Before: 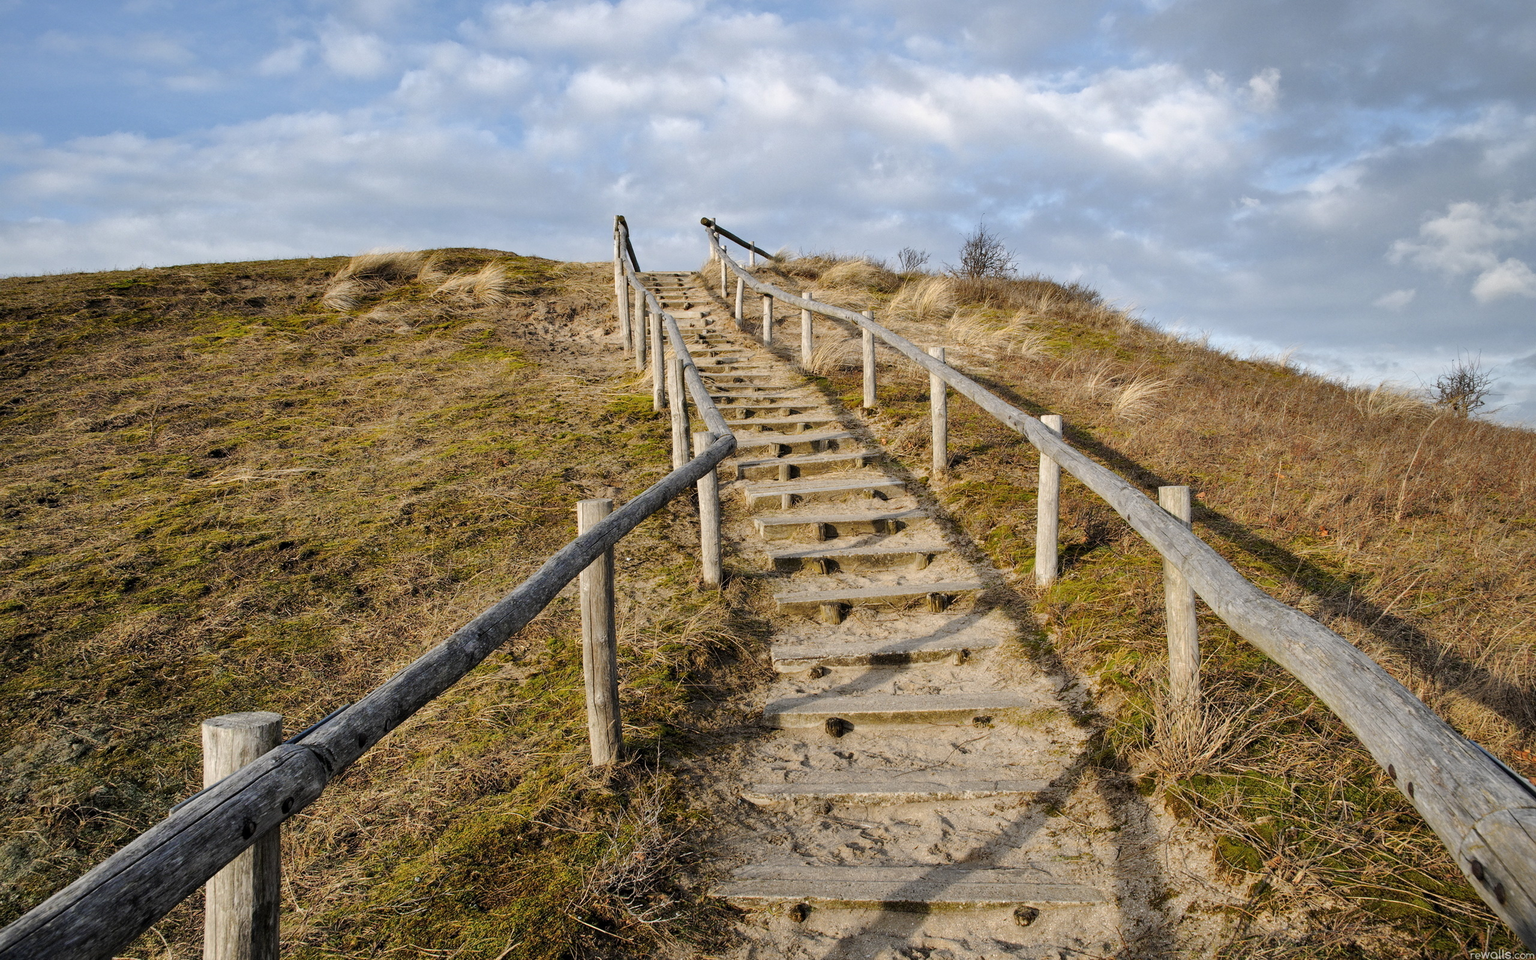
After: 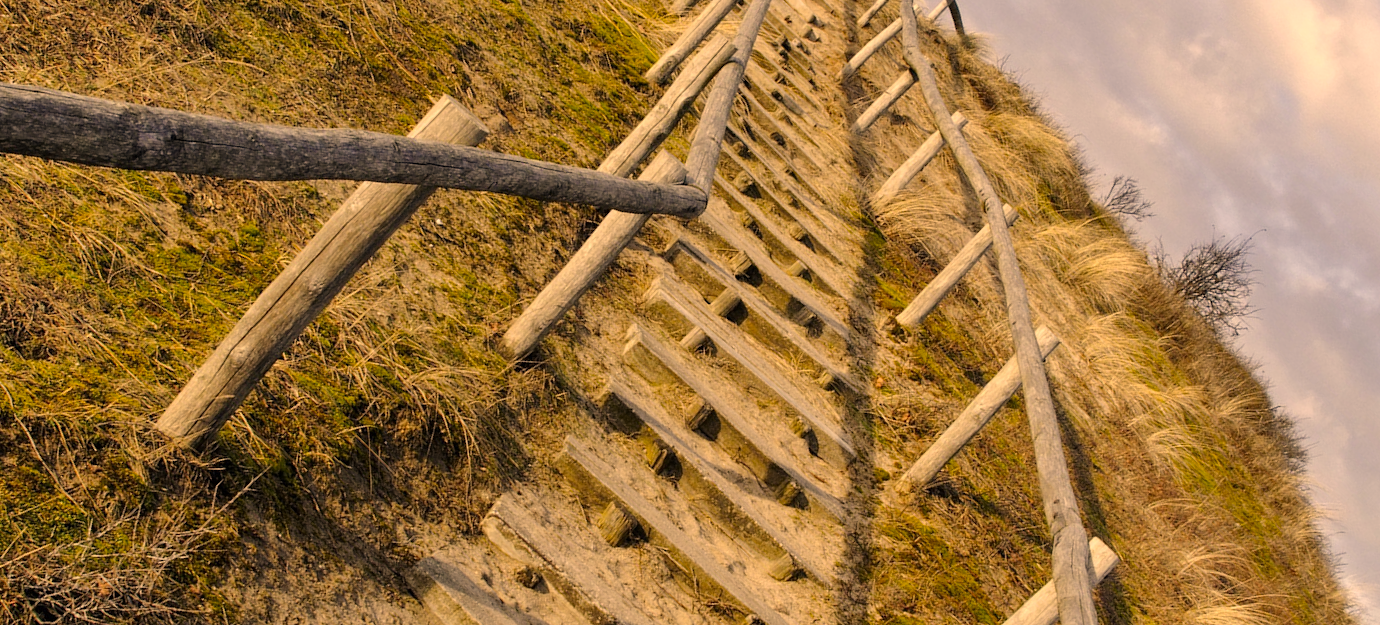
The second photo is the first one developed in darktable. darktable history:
color correction: highlights a* 14.84, highlights b* 31.48
crop and rotate: angle -44.75°, top 16.591%, right 0.97%, bottom 11.61%
